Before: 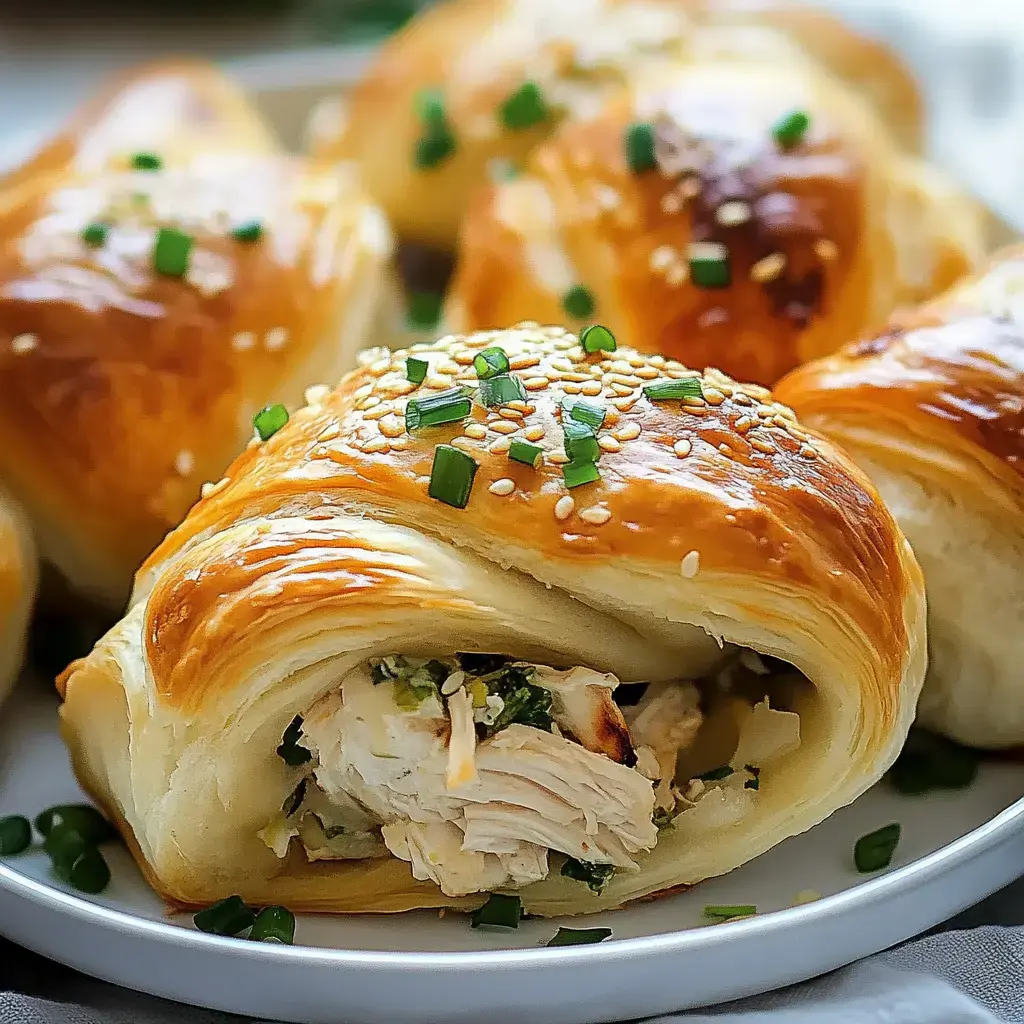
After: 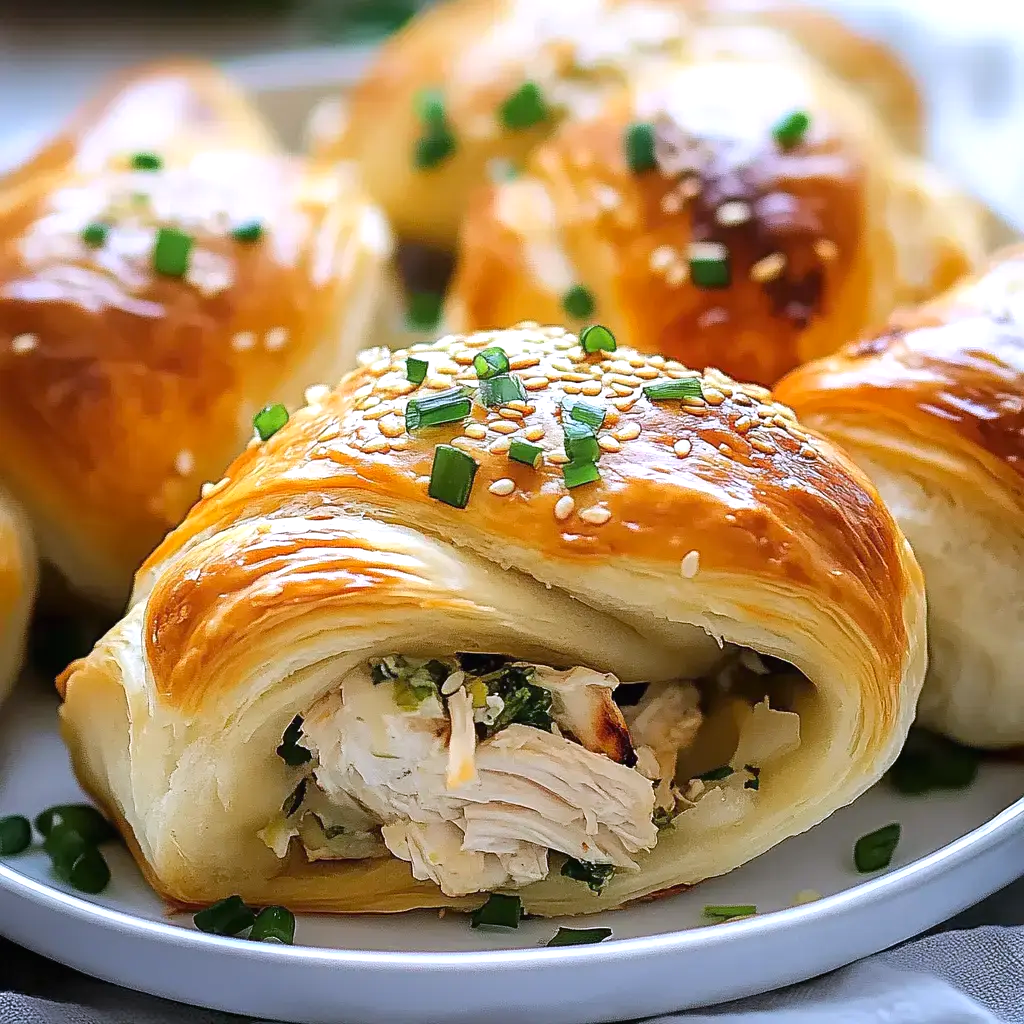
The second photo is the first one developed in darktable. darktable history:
white balance: red 1.004, blue 1.096
contrast brightness saturation: contrast -0.02, brightness -0.01, saturation 0.03
exposure: exposure 0.258 EV, compensate highlight preservation false
